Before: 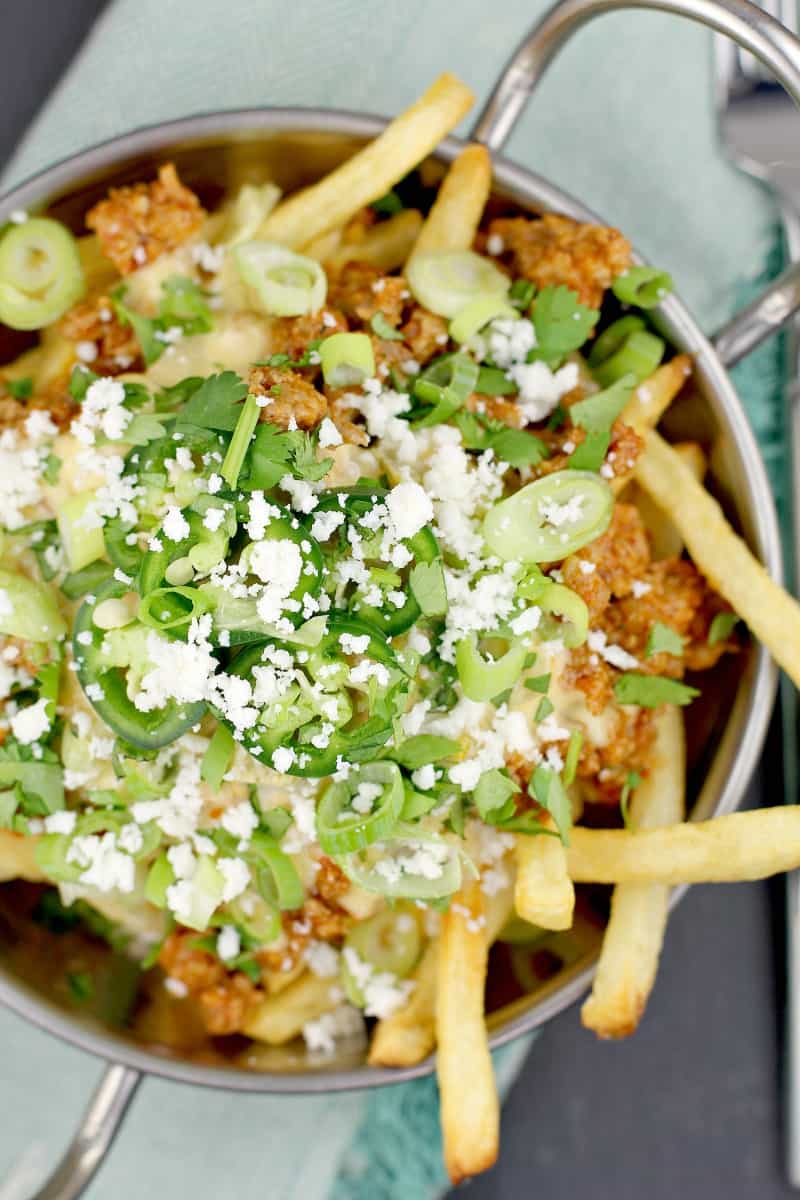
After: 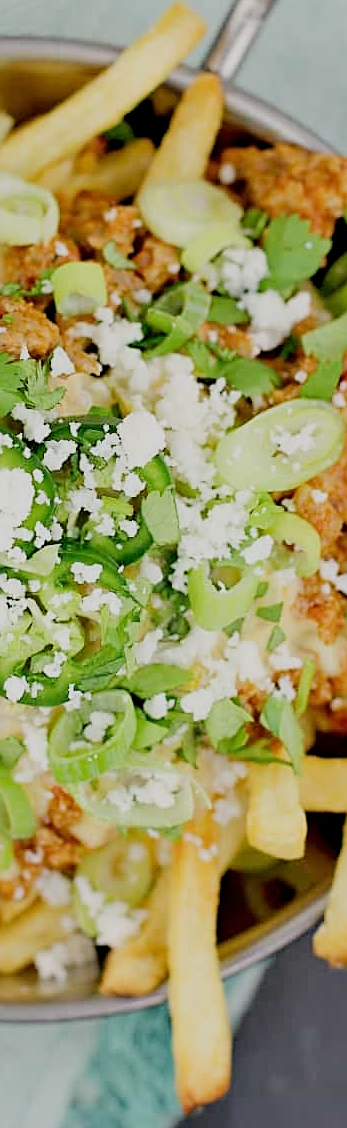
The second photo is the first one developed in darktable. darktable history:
filmic rgb: black relative exposure -7.65 EV, white relative exposure 4.56 EV, hardness 3.61
sharpen: on, module defaults
crop: left 33.533%, top 5.98%, right 23.08%
